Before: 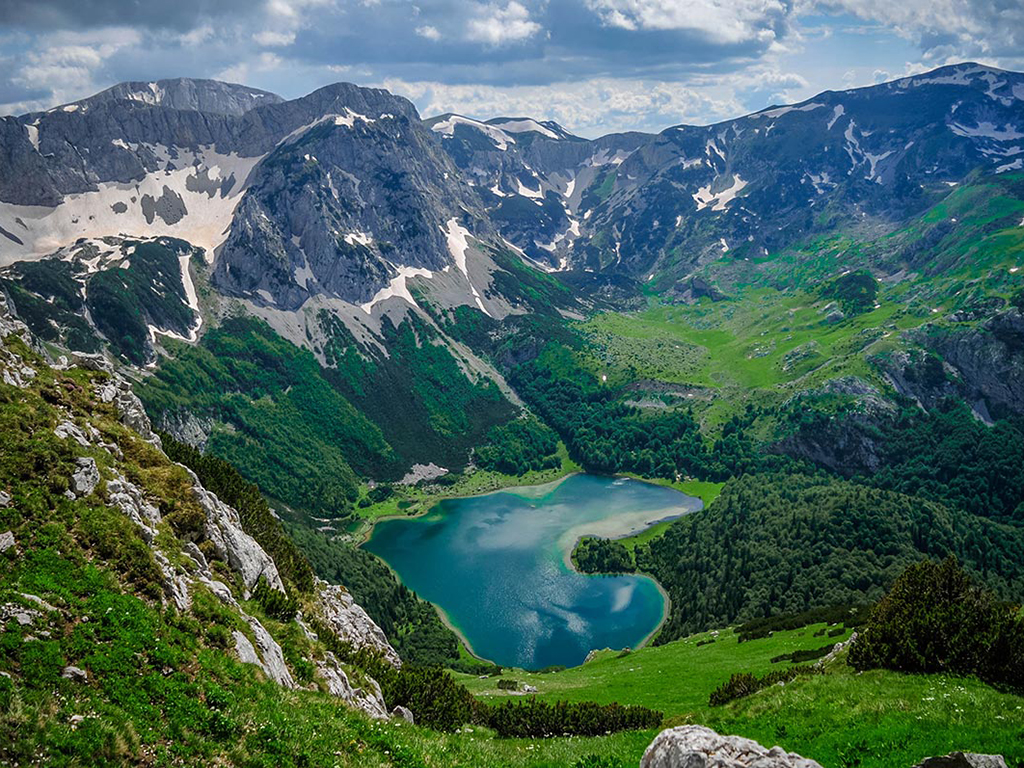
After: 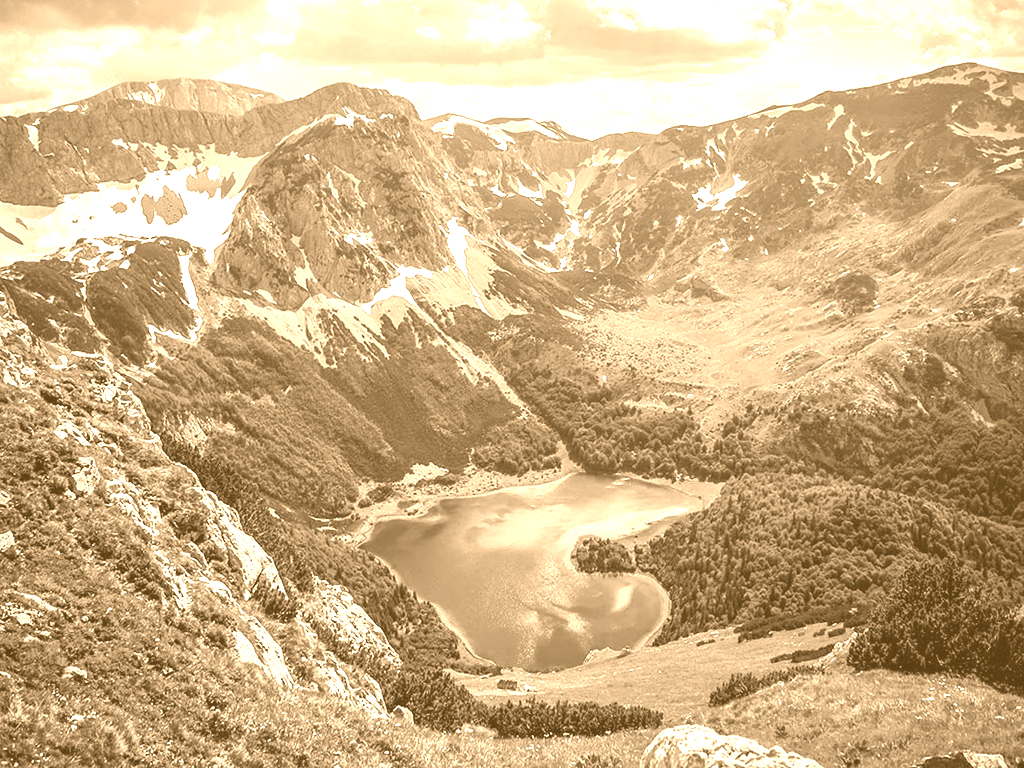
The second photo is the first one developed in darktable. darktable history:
exposure: black level correction 0, exposure 0.7 EV, compensate exposure bias true, compensate highlight preservation false
colorize: hue 28.8°, source mix 100%
